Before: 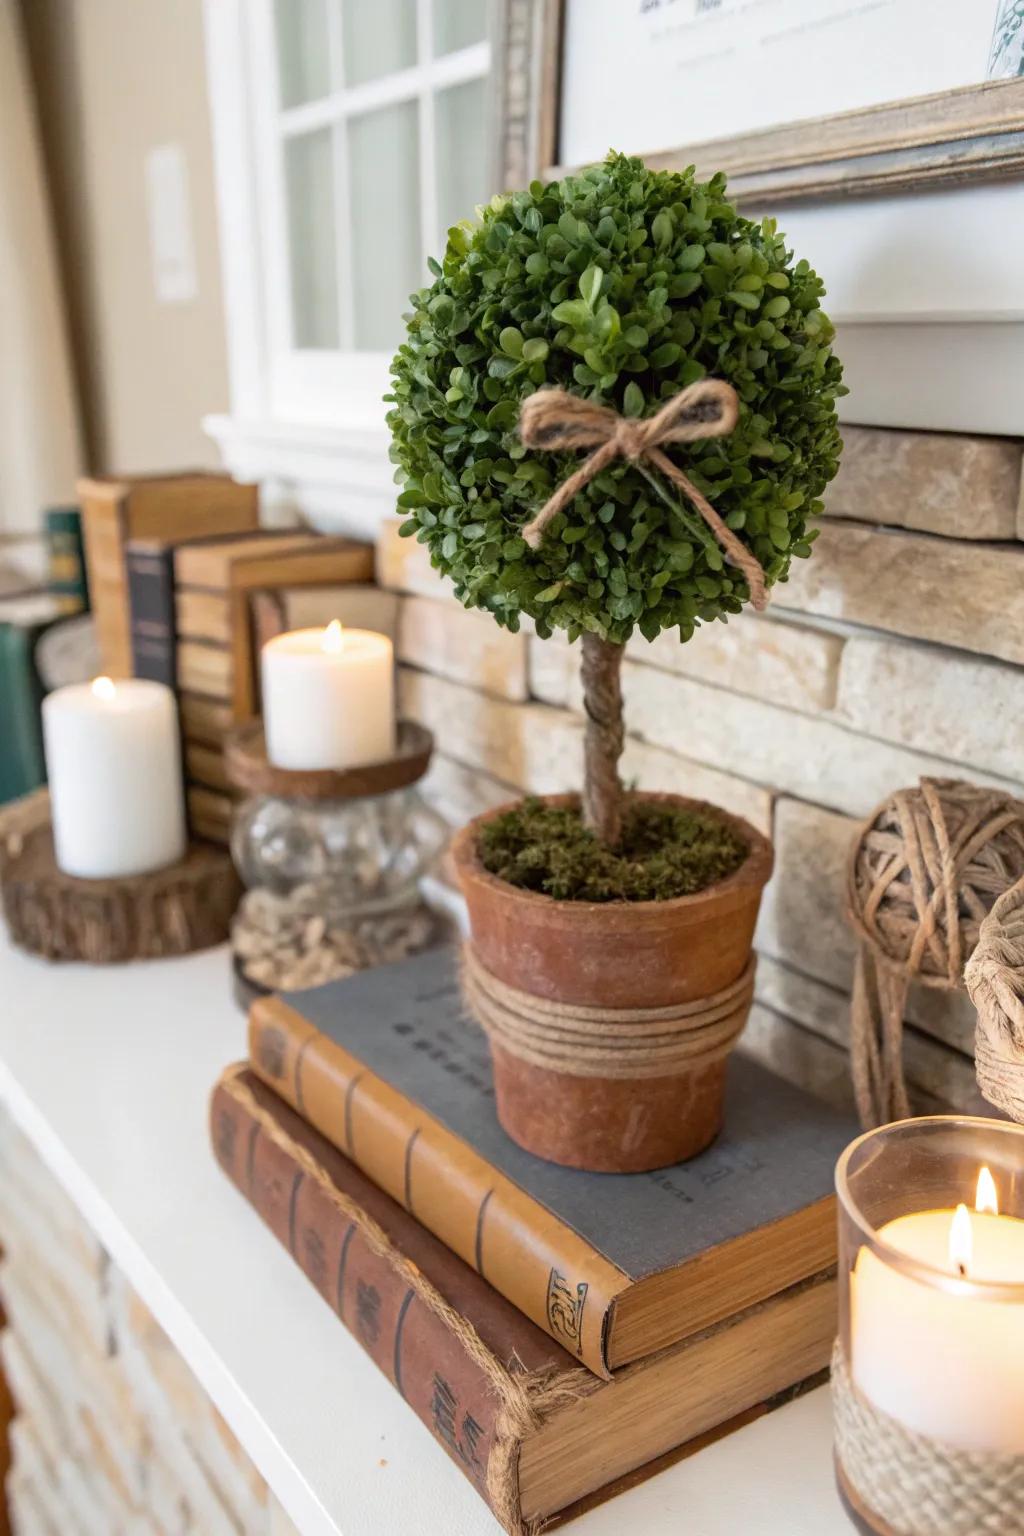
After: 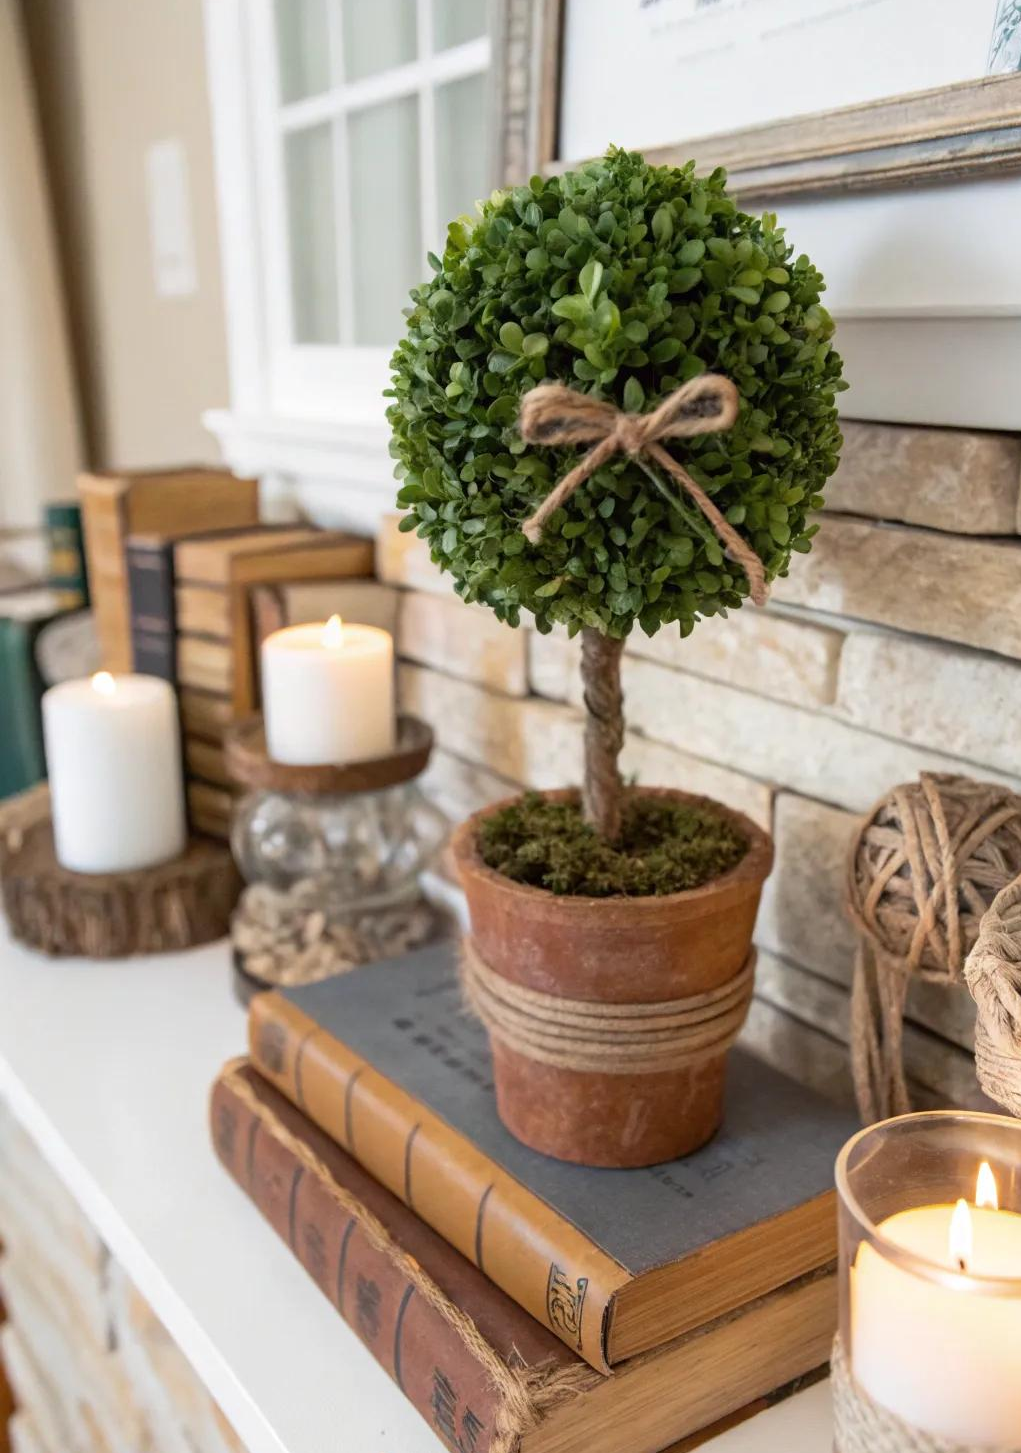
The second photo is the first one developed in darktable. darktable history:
crop: top 0.36%, right 0.26%, bottom 5.034%
